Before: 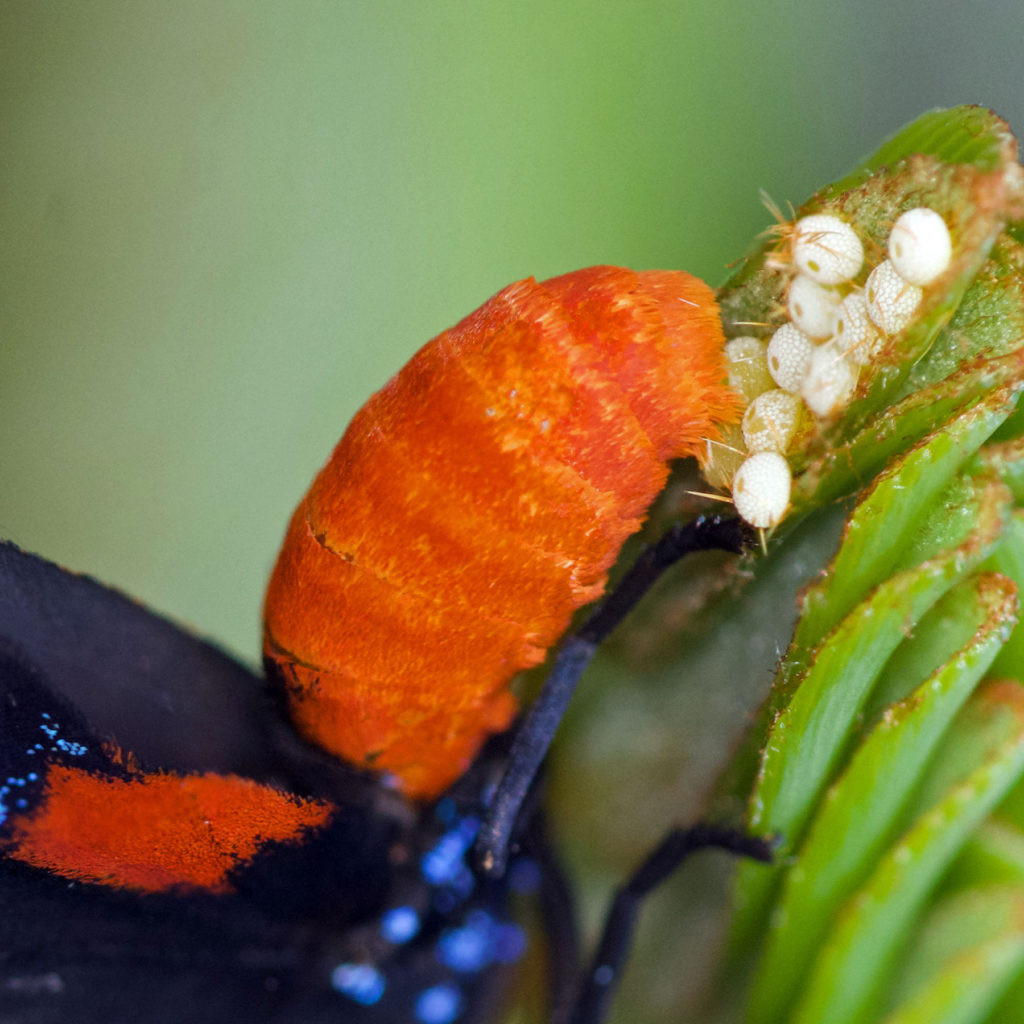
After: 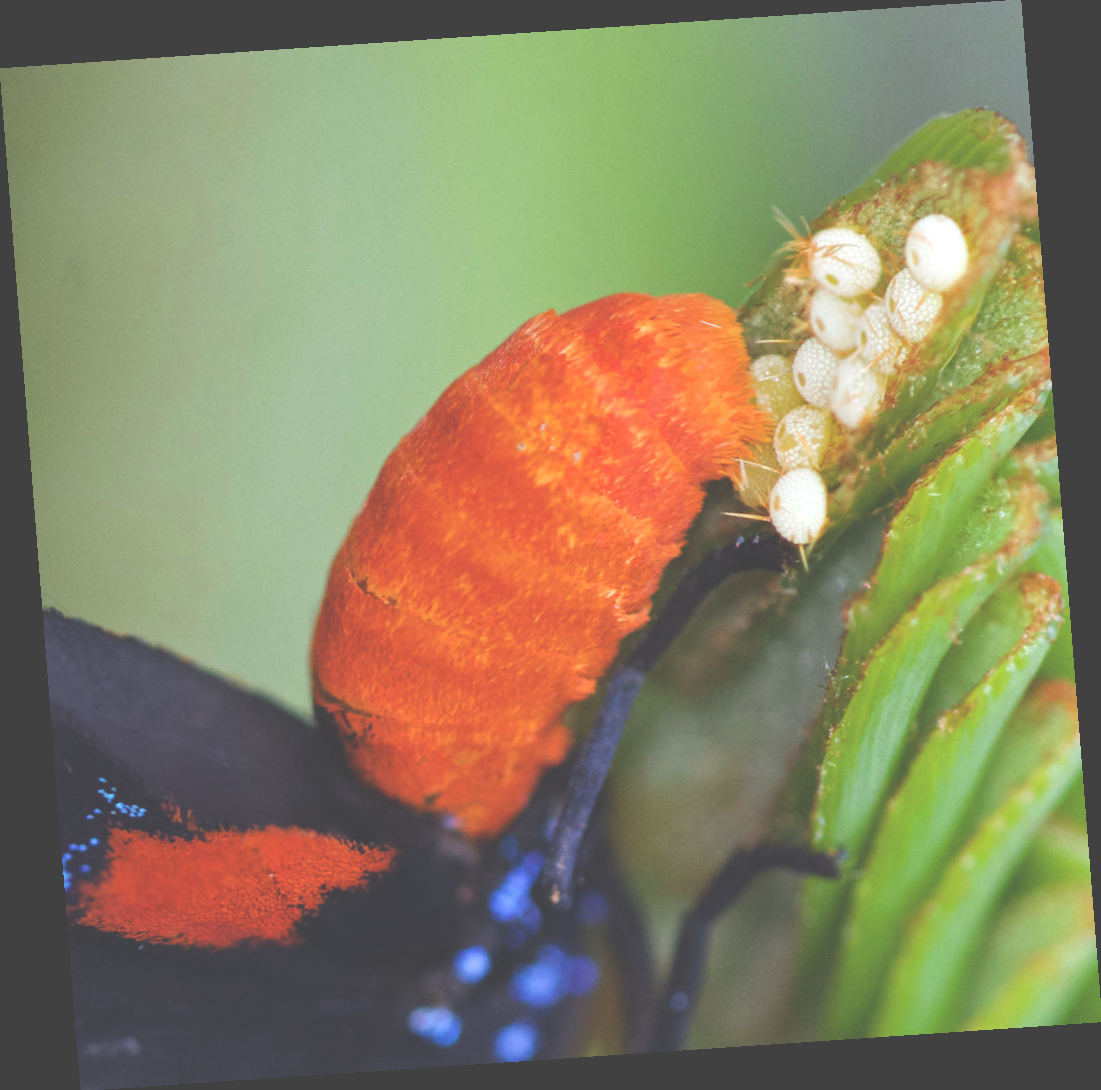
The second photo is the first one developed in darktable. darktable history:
exposure: black level correction -0.041, exposure 0.064 EV, compensate highlight preservation false
rotate and perspective: rotation -4.2°, shear 0.006, automatic cropping off
contrast brightness saturation: contrast 0.05, brightness 0.06, saturation 0.01
